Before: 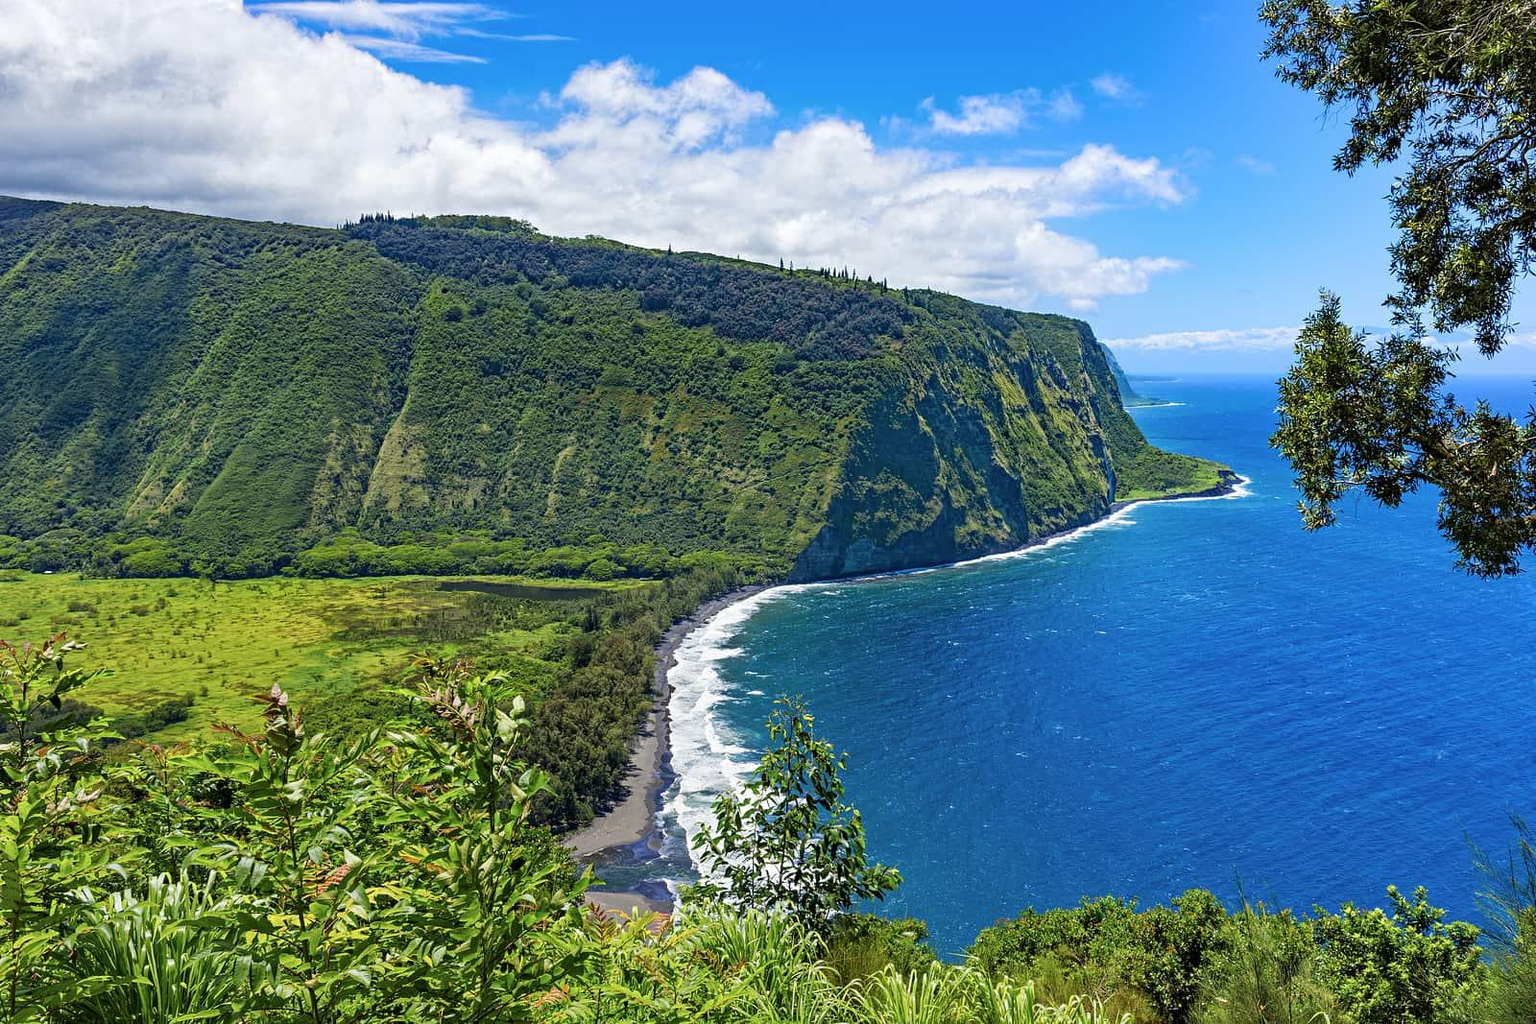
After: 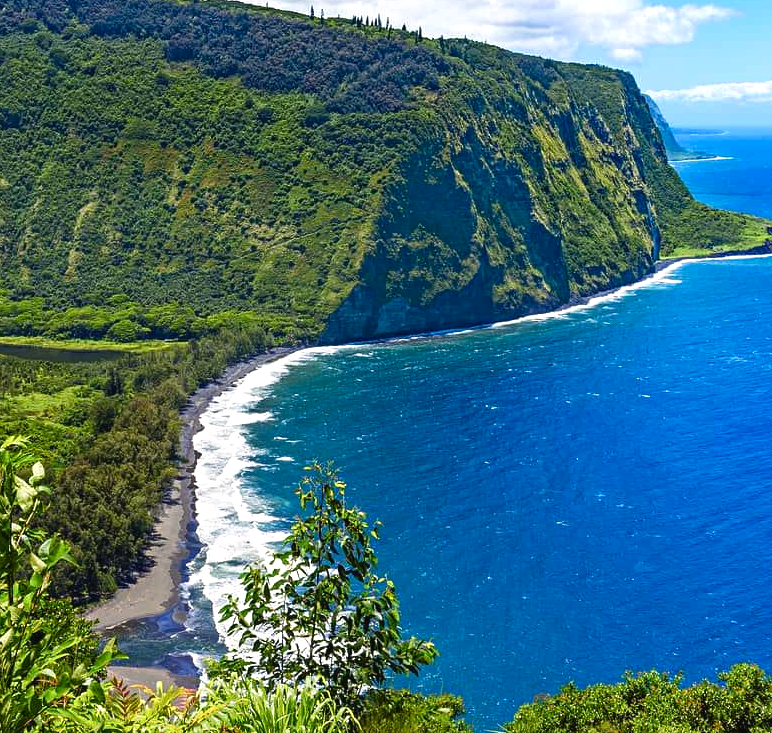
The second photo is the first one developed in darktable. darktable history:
crop: left 31.379%, top 24.658%, right 20.326%, bottom 6.628%
white balance: emerald 1
contrast brightness saturation: contrast 0.04, saturation 0.16
color balance rgb: shadows lift › chroma 1%, shadows lift › hue 28.8°, power › hue 60°, highlights gain › chroma 1%, highlights gain › hue 60°, global offset › luminance 0.25%, perceptual saturation grading › highlights -20%, perceptual saturation grading › shadows 20%, perceptual brilliance grading › highlights 10%, perceptual brilliance grading › shadows -5%, global vibrance 19.67%
